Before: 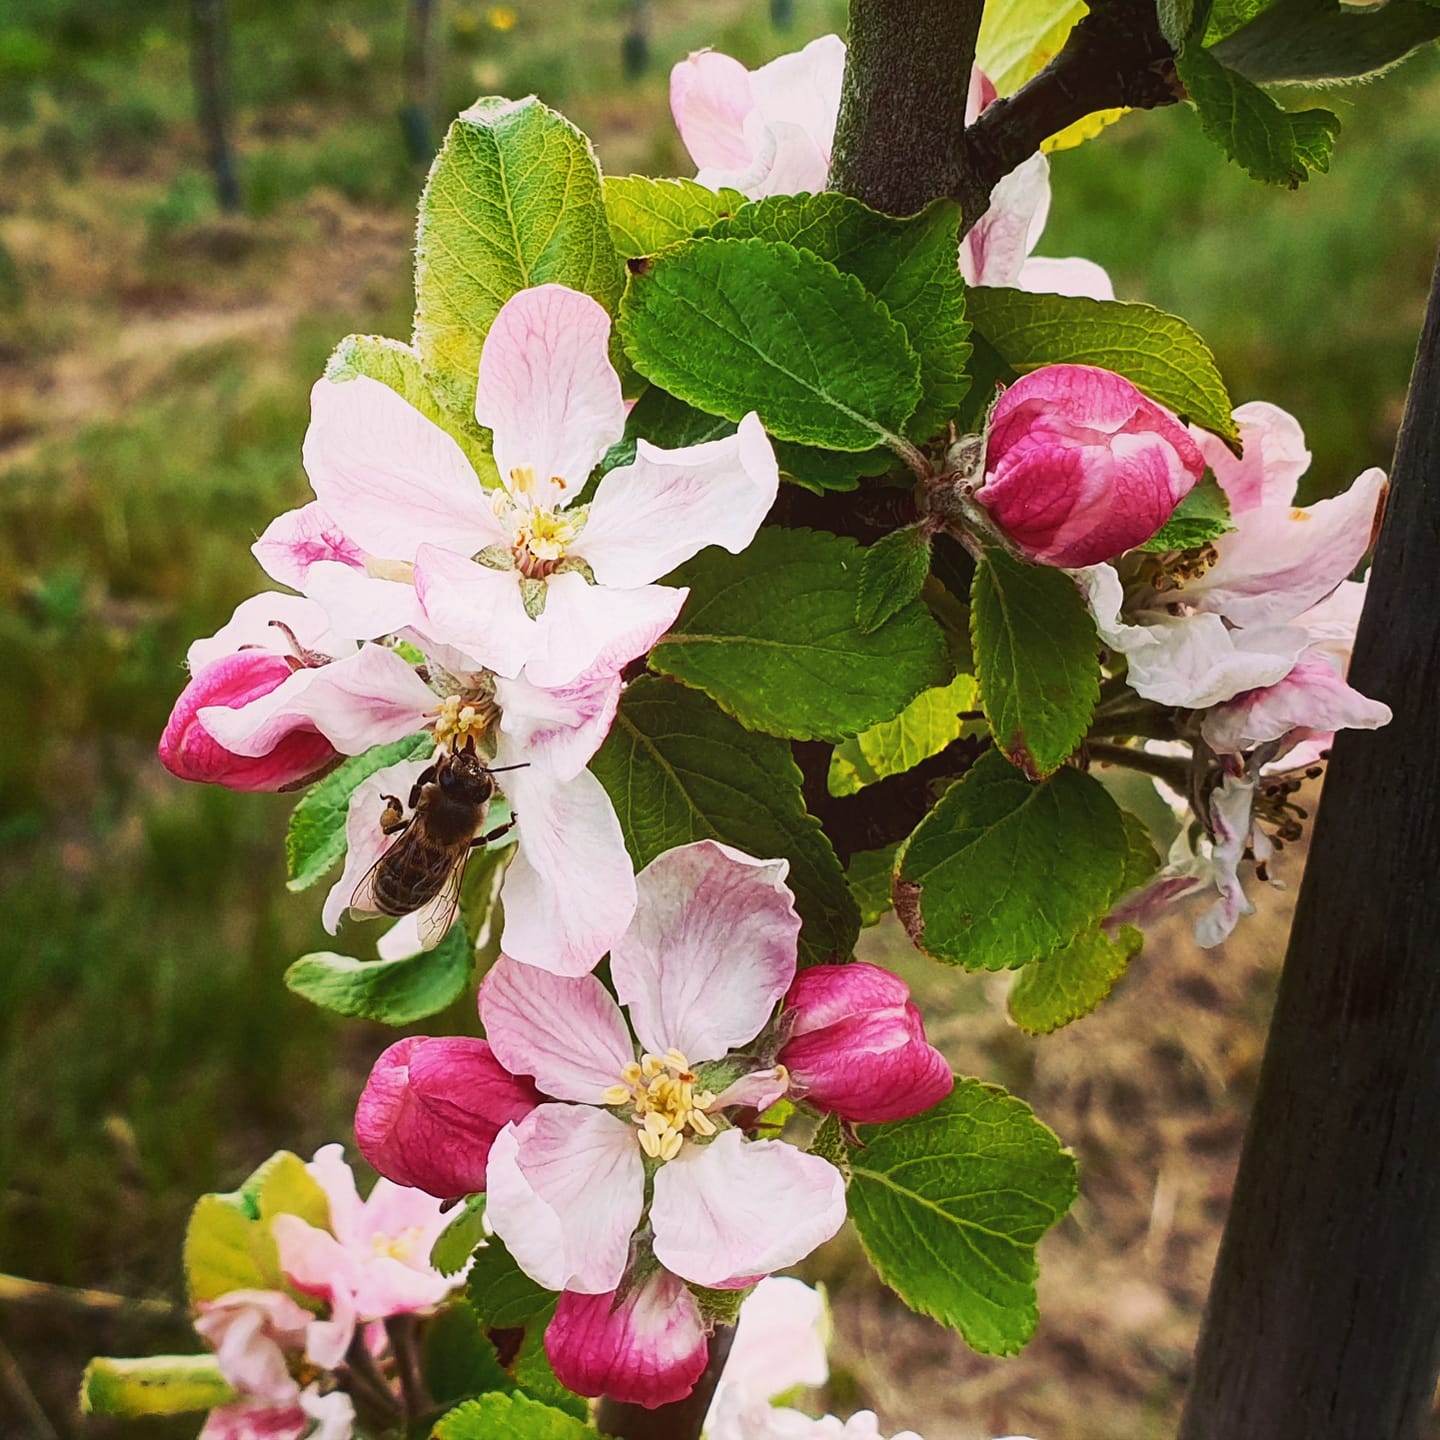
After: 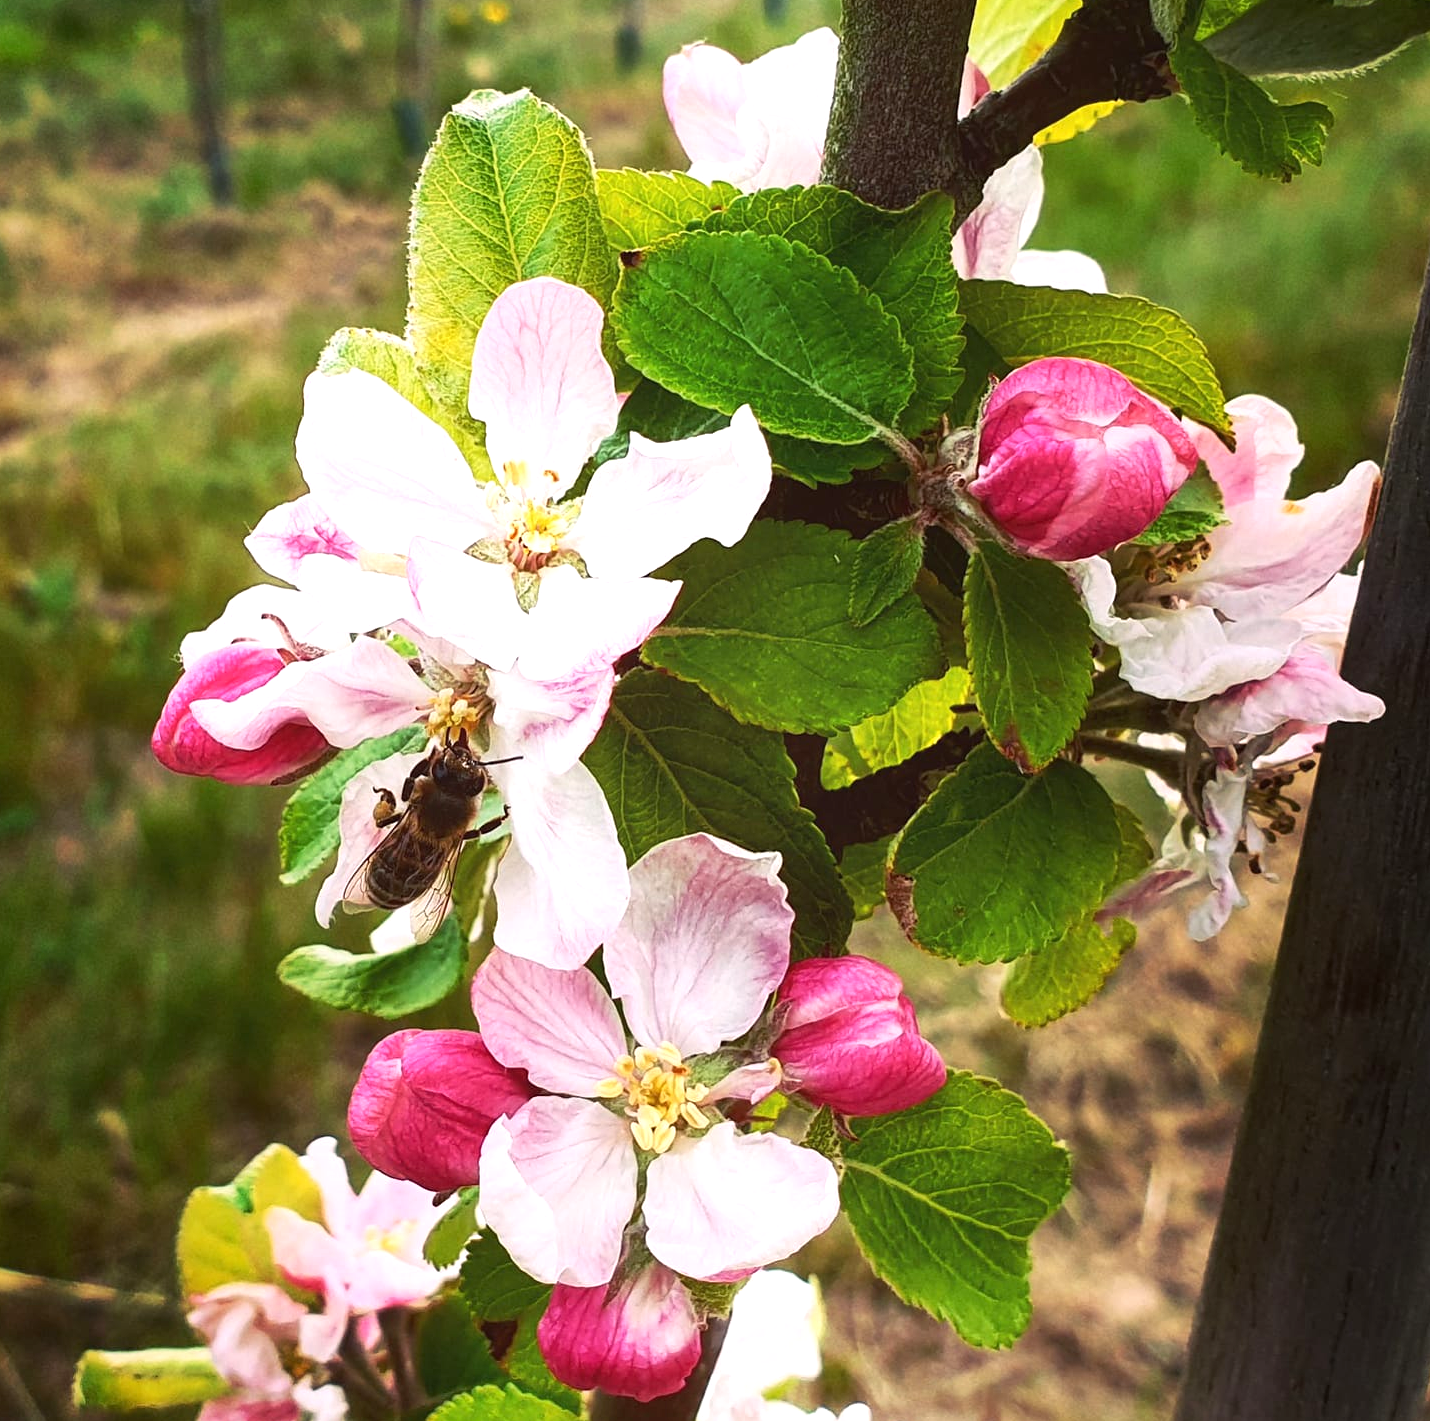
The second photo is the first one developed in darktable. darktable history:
exposure: black level correction 0.001, exposure 0.498 EV, compensate exposure bias true, compensate highlight preservation false
crop: left 0.488%, top 0.521%, right 0.167%, bottom 0.742%
